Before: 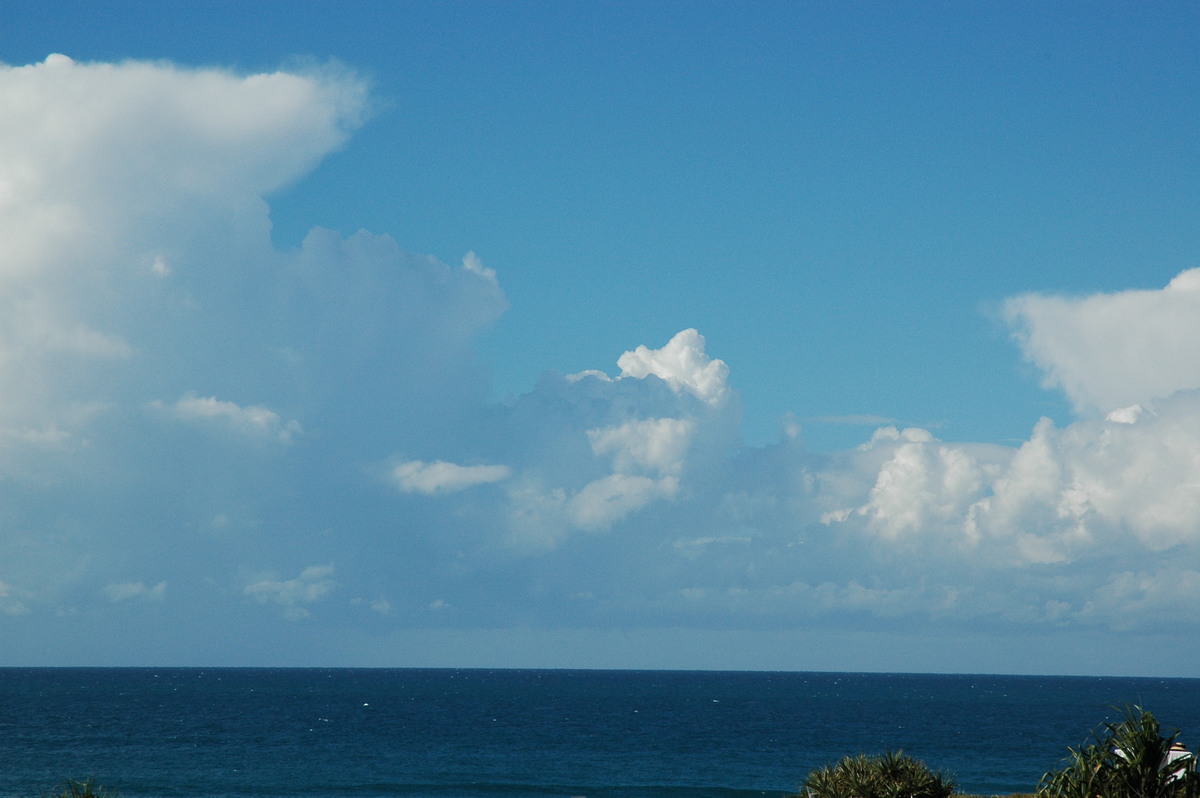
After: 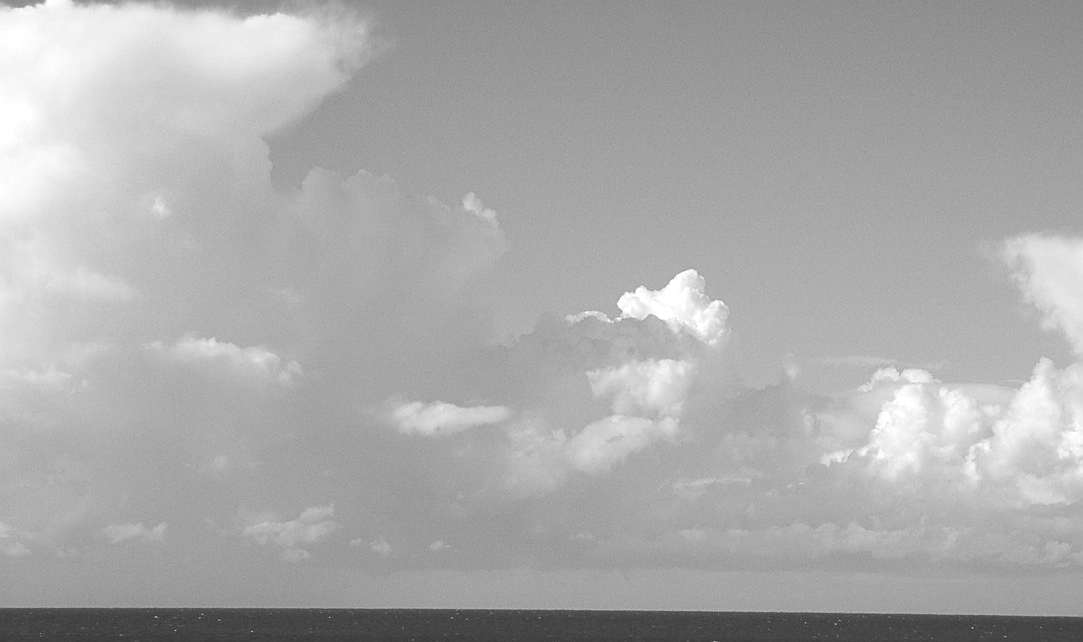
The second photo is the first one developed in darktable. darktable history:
tone equalizer: on, module defaults
monochrome: on, module defaults
crop: top 7.49%, right 9.717%, bottom 11.943%
sharpen: on, module defaults
exposure: black level correction -0.002, exposure 0.708 EV, compensate exposure bias true, compensate highlight preservation false
color zones: curves: ch0 [(0, 0.613) (0.01, 0.613) (0.245, 0.448) (0.498, 0.529) (0.642, 0.665) (0.879, 0.777) (0.99, 0.613)]; ch1 [(0, 0) (0.143, 0) (0.286, 0) (0.429, 0) (0.571, 0) (0.714, 0) (0.857, 0)], mix -121.96%
